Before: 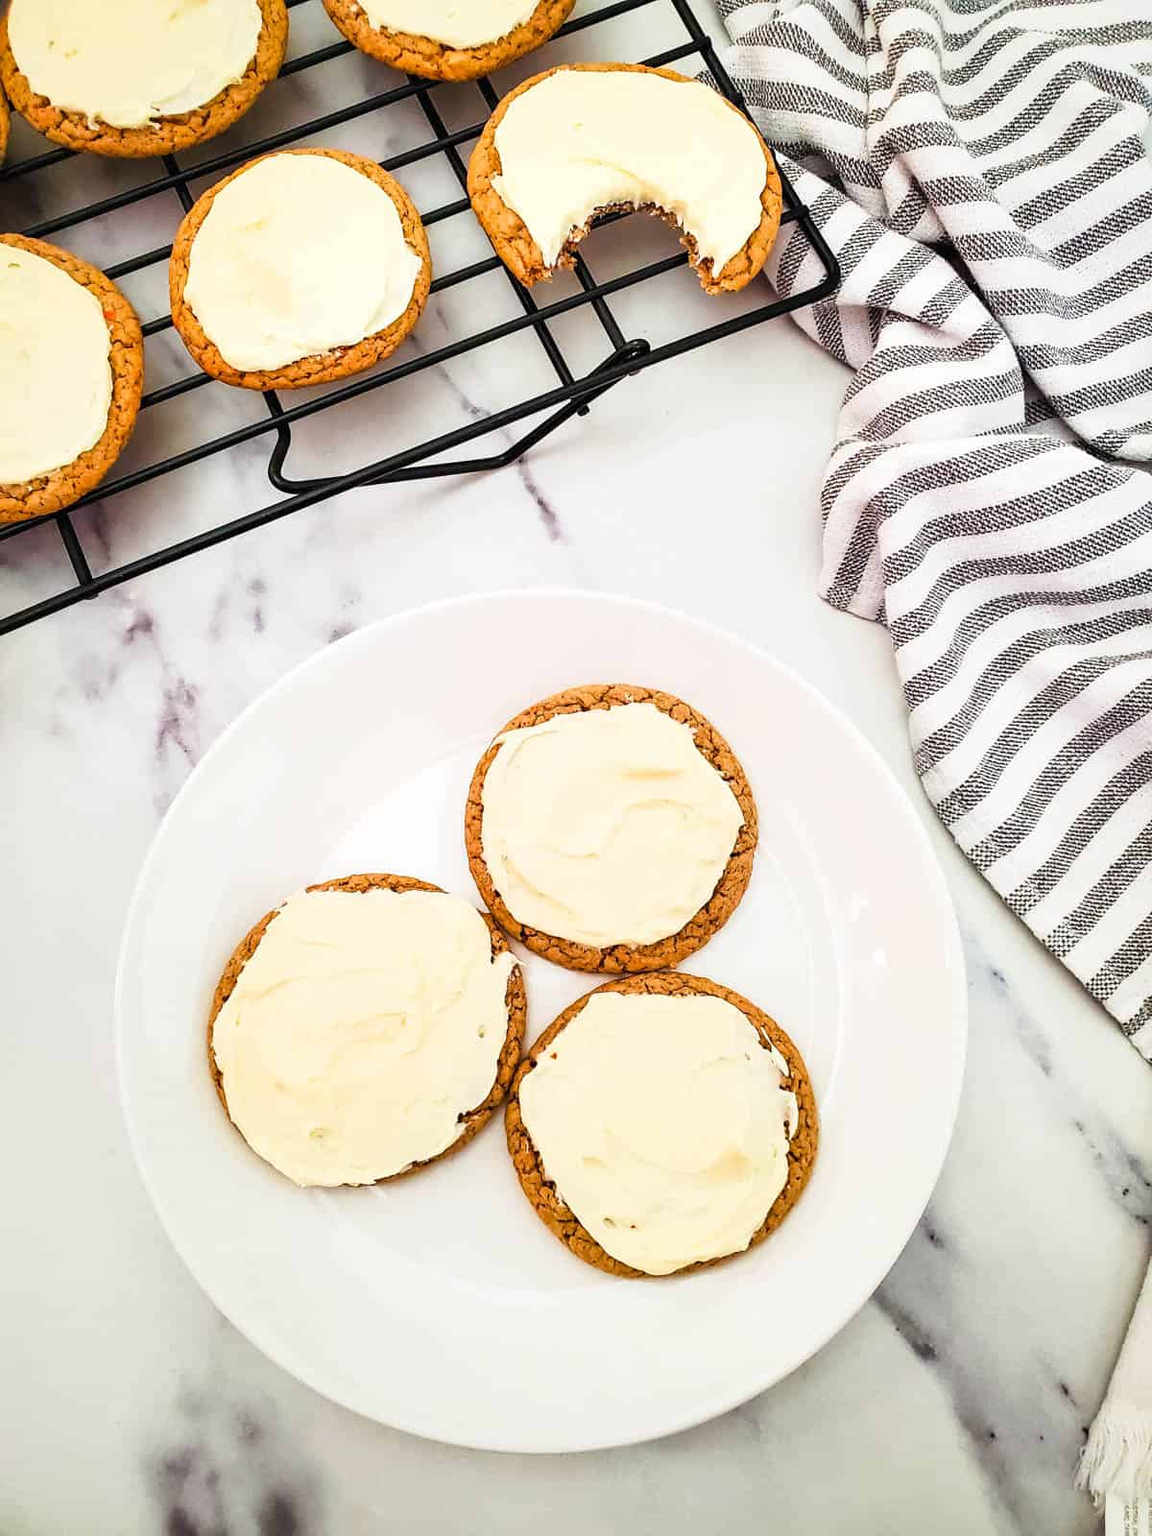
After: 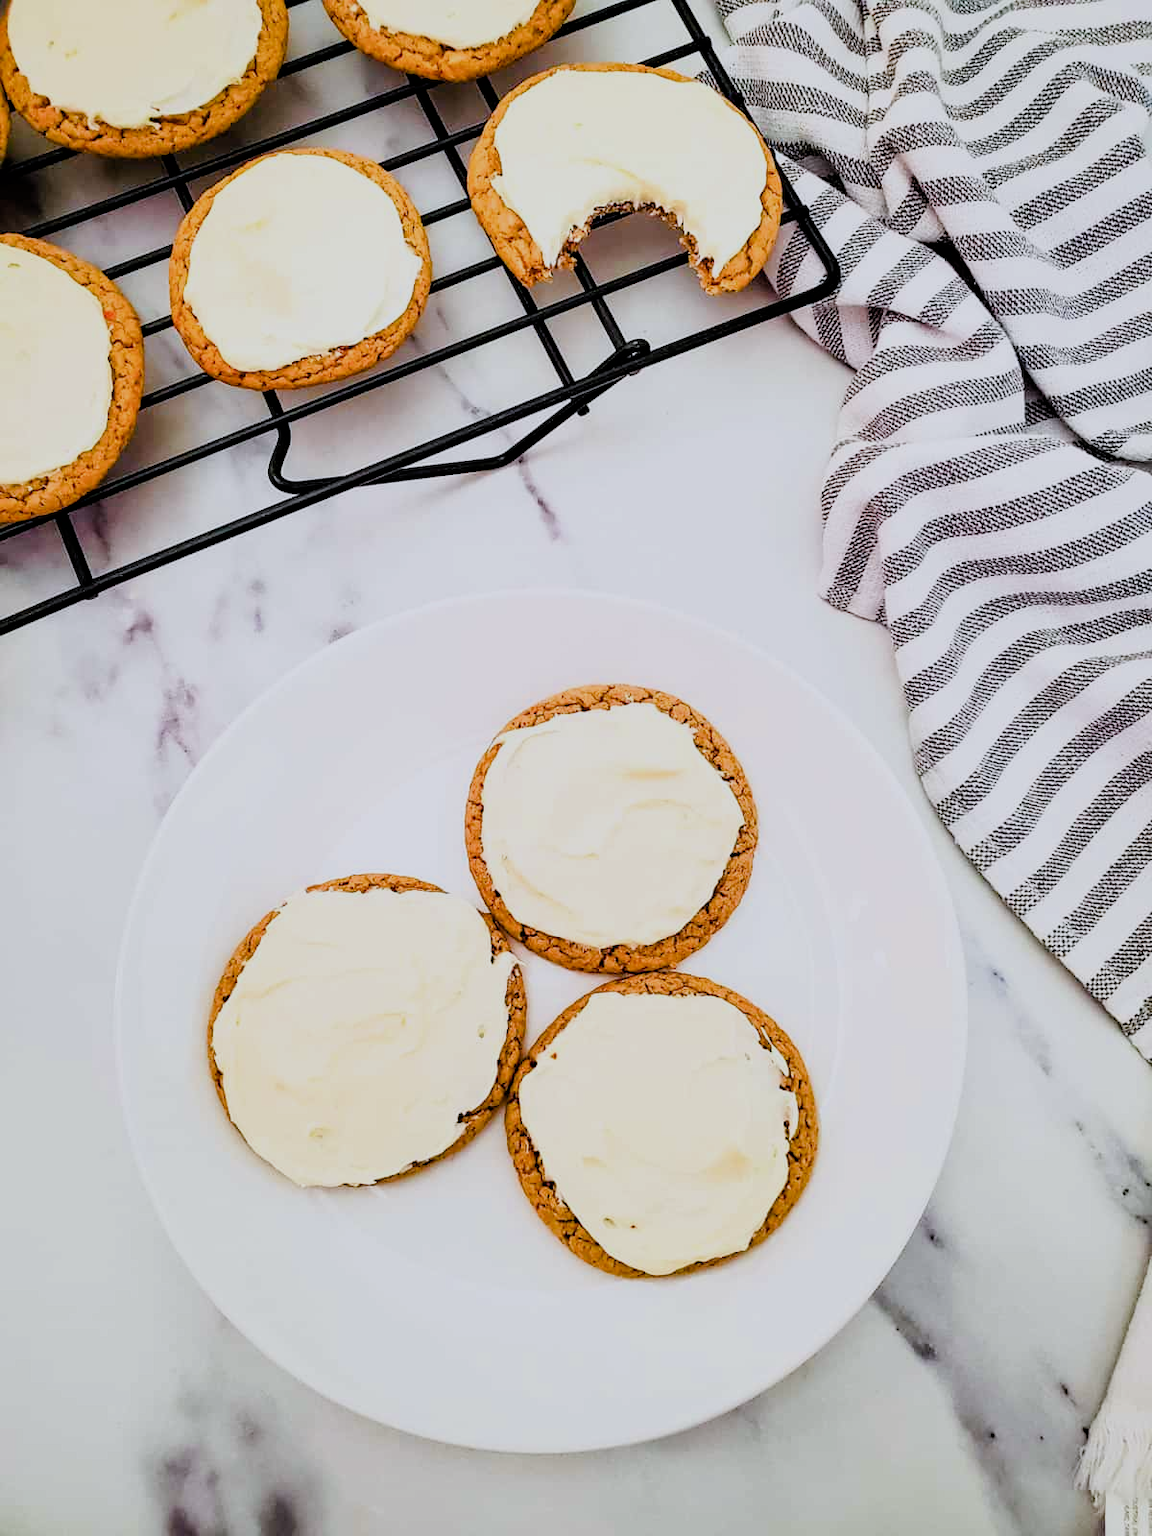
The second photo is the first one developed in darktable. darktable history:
white balance: red 0.984, blue 1.059
color balance rgb: perceptual saturation grading › global saturation 20%, perceptual saturation grading › highlights -25%, perceptual saturation grading › shadows 25%
filmic rgb: black relative exposure -4.88 EV, hardness 2.82
